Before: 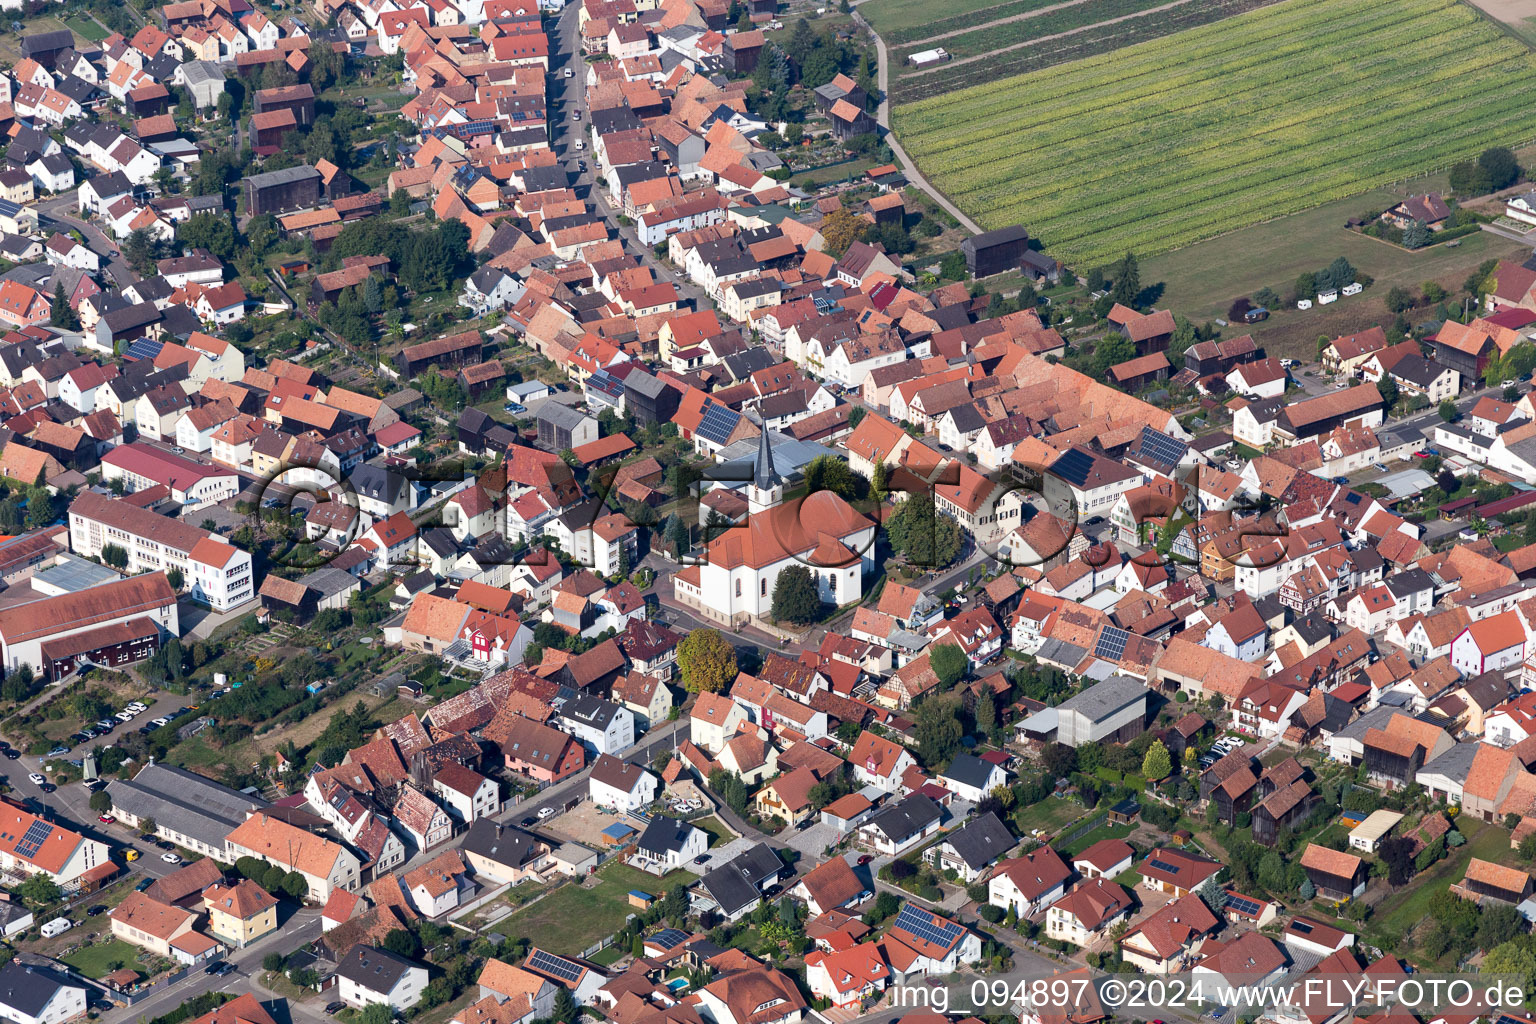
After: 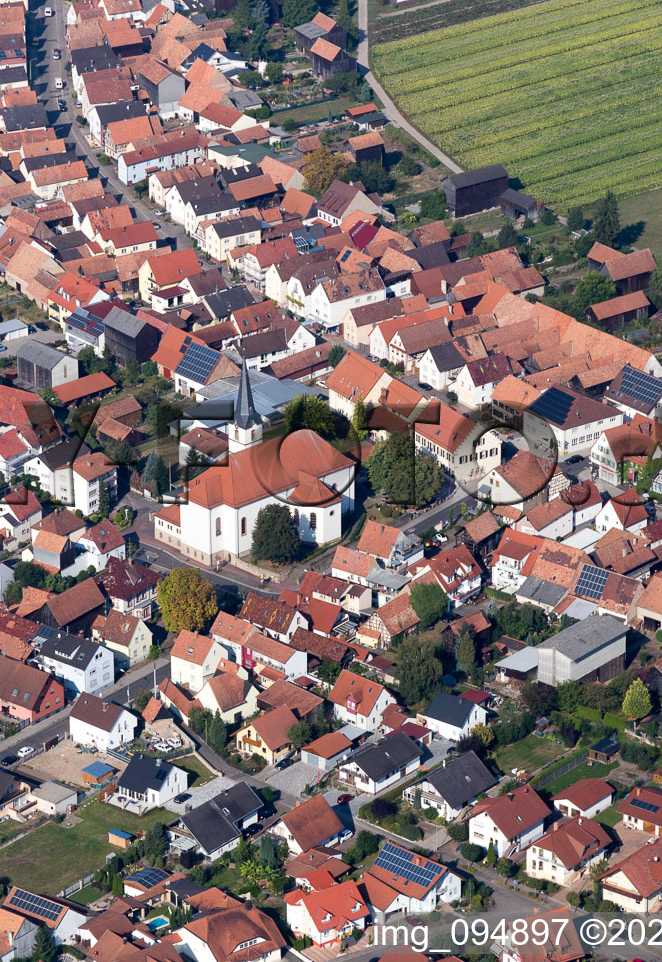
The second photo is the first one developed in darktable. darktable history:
crop: left 33.87%, top 6.015%, right 23.018%
tone equalizer: on, module defaults
